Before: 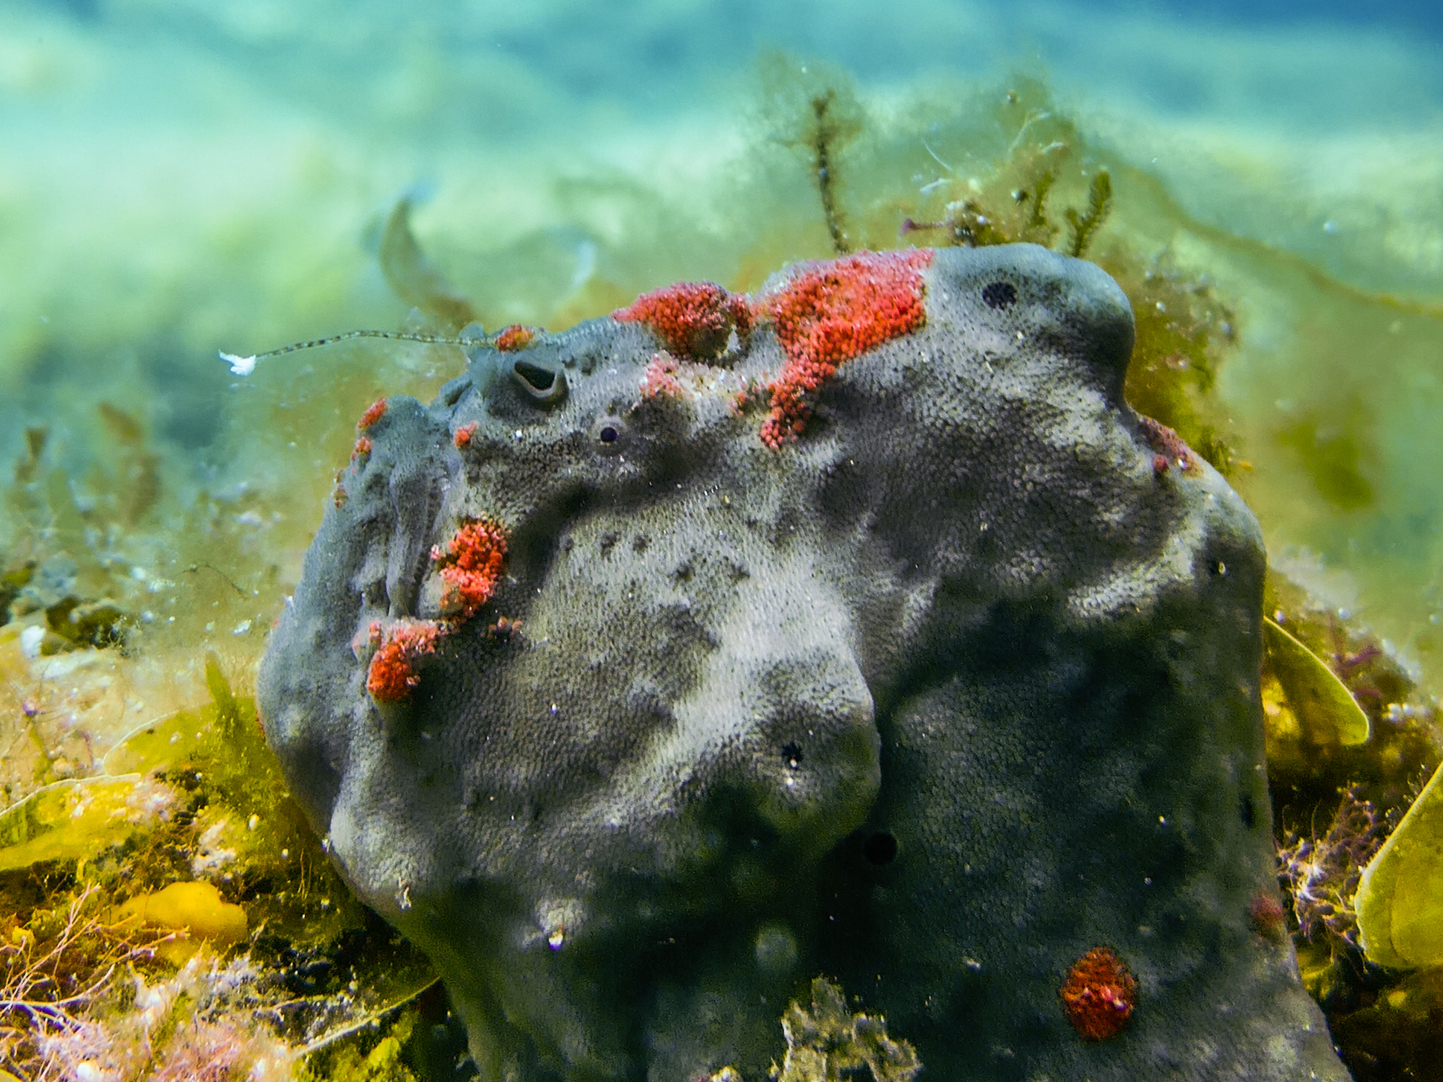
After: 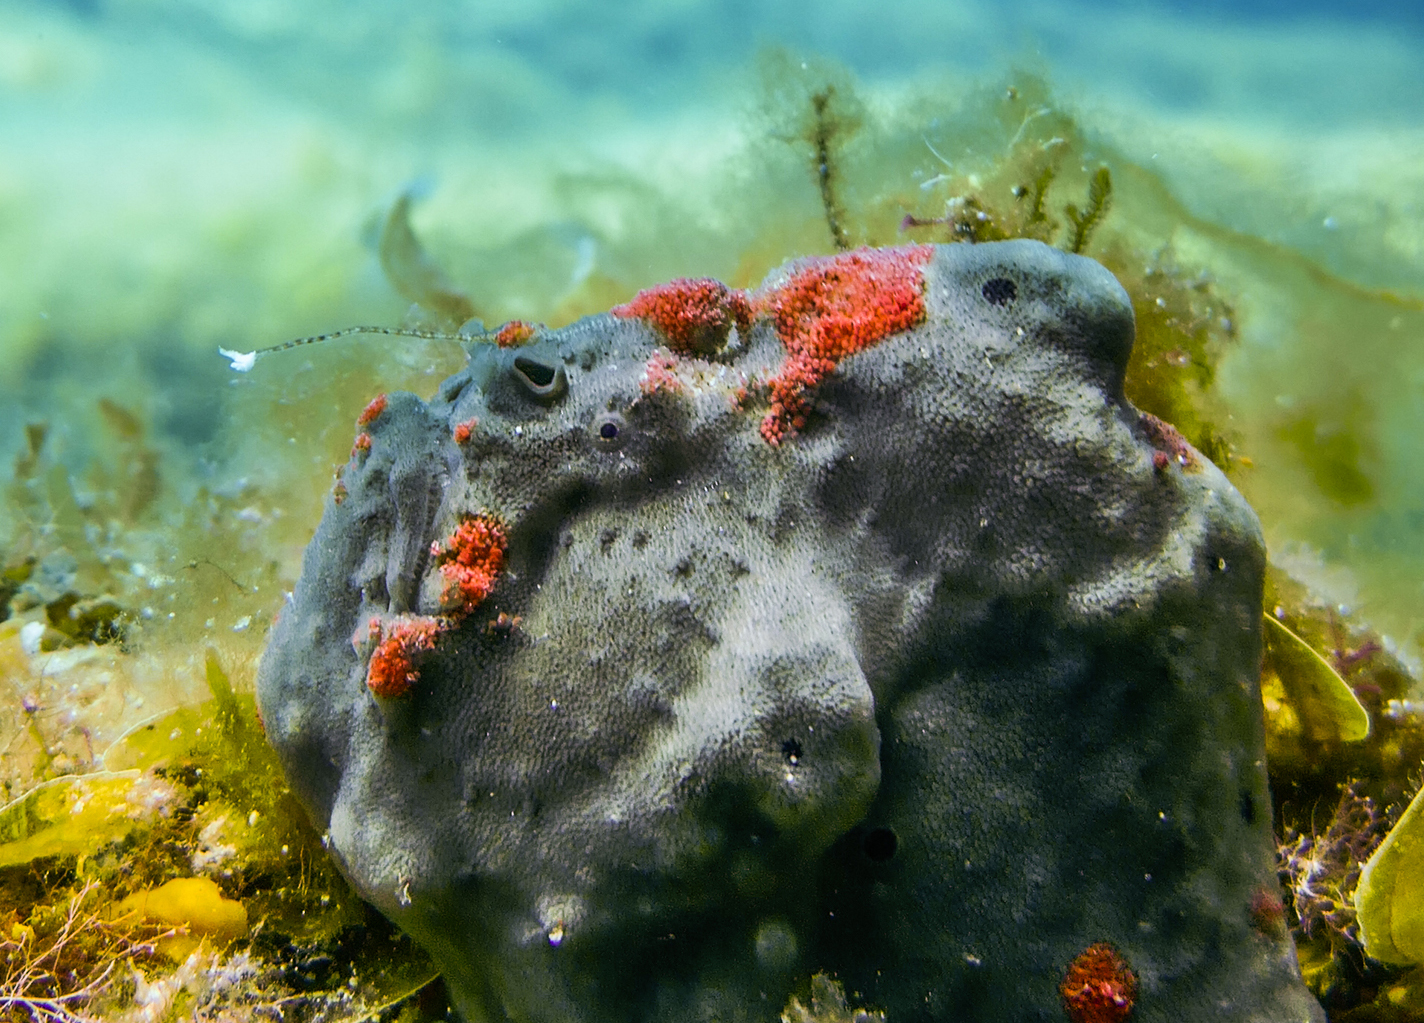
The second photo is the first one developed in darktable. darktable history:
crop: top 0.371%, right 0.26%, bottom 5.039%
